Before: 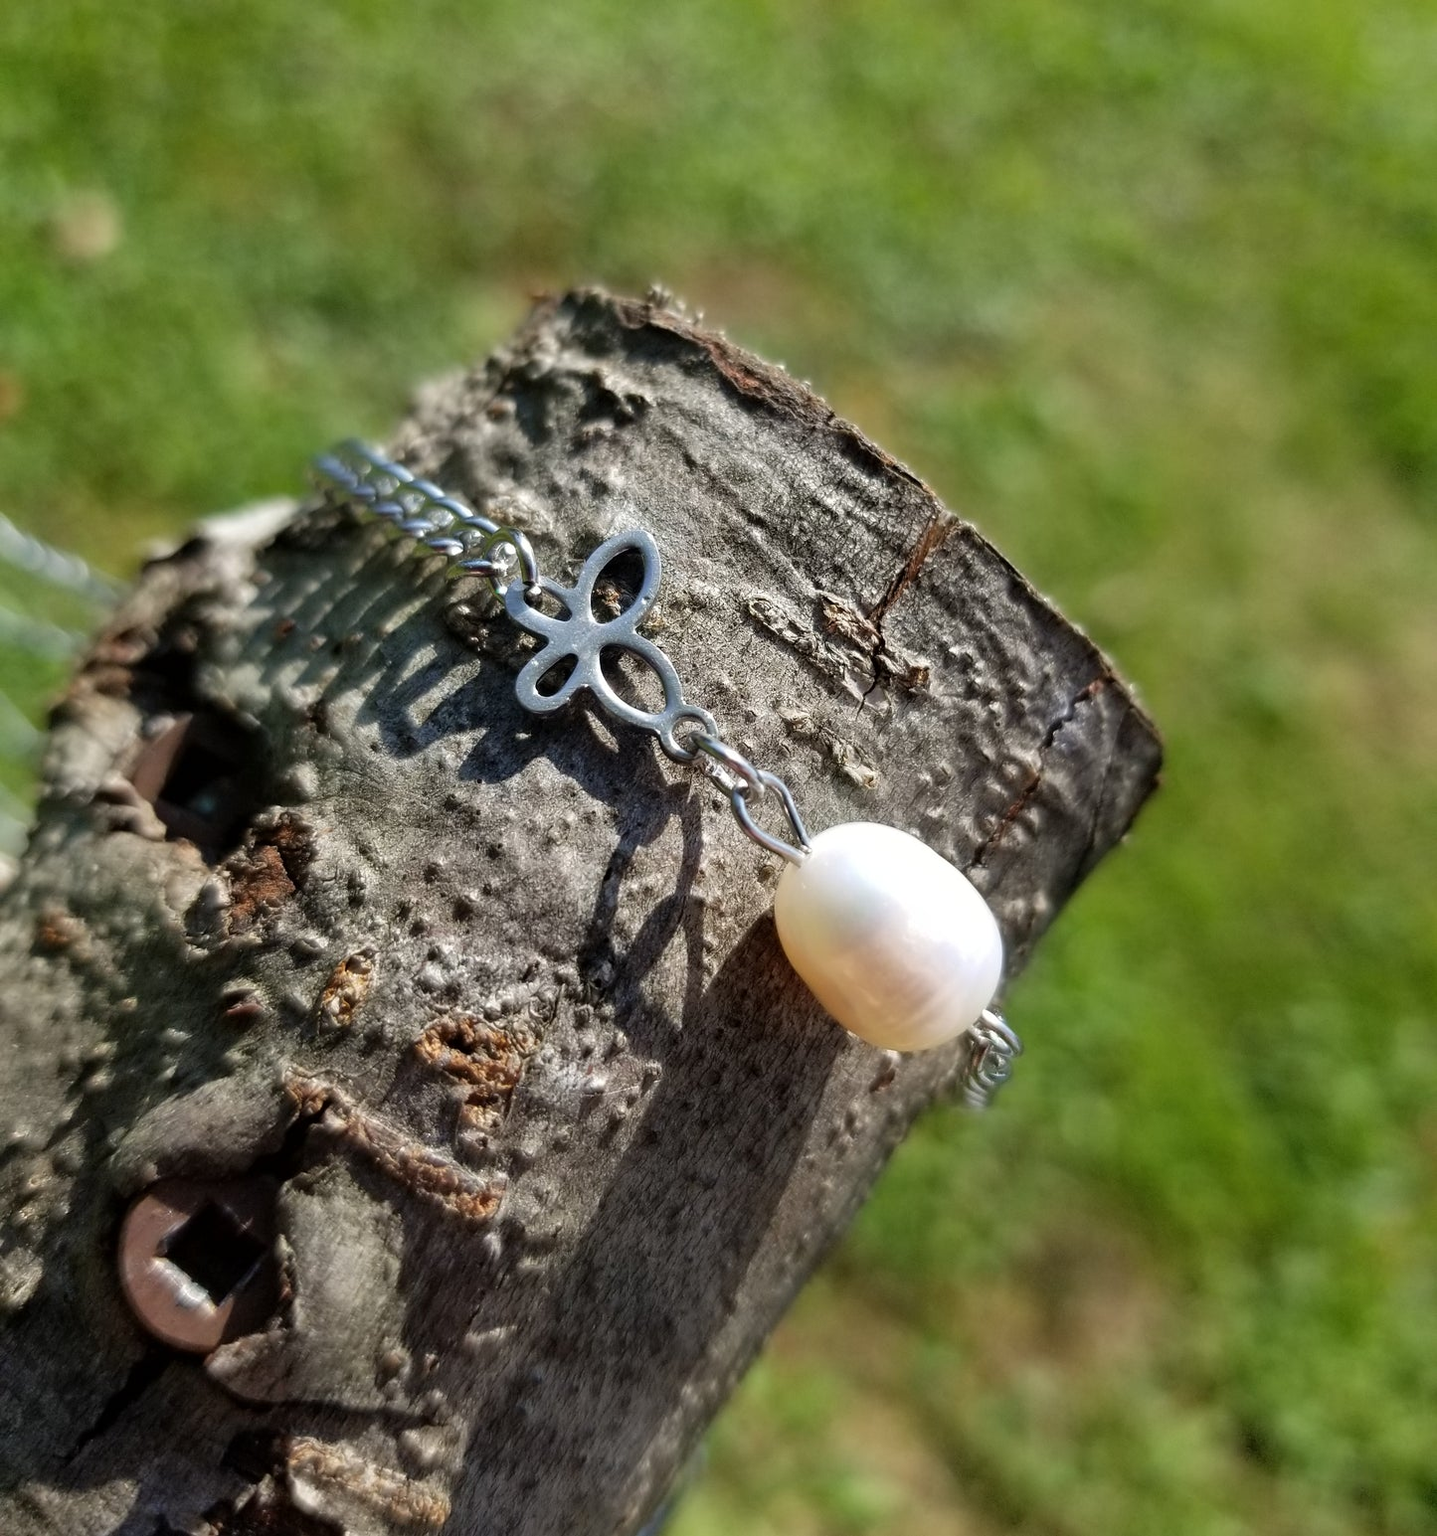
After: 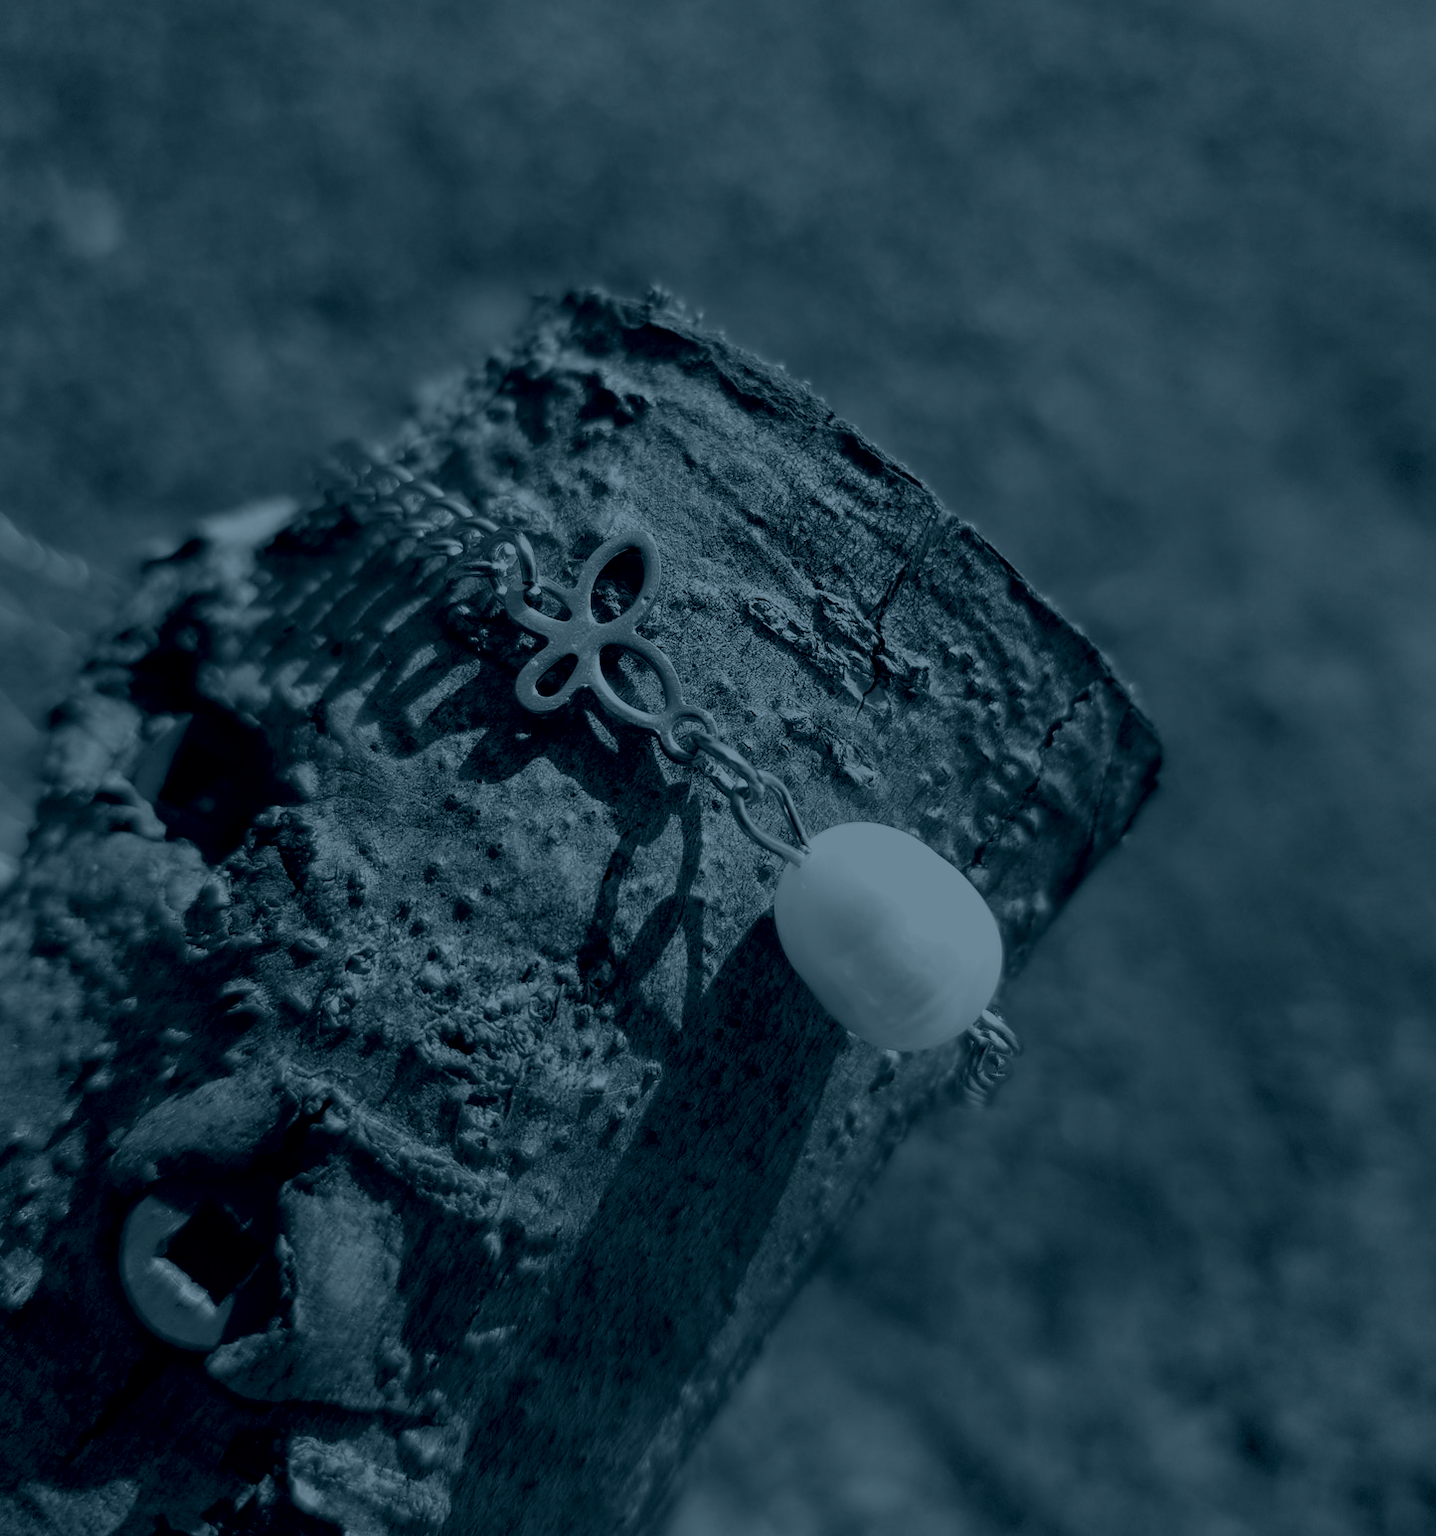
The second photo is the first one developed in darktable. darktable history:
white balance: red 1.138, green 0.996, blue 0.812
velvia: on, module defaults
exposure: exposure 0.081 EV, compensate highlight preservation false
colorize: hue 194.4°, saturation 29%, source mix 61.75%, lightness 3.98%, version 1
tone equalizer: on, module defaults
